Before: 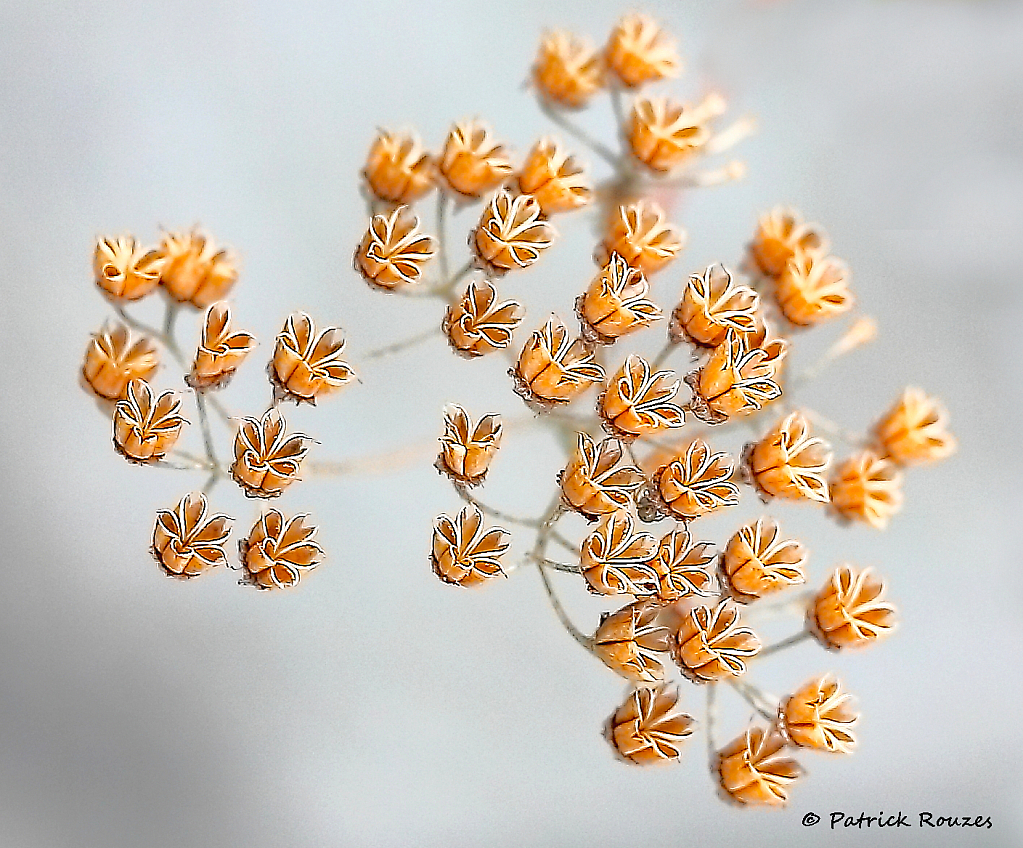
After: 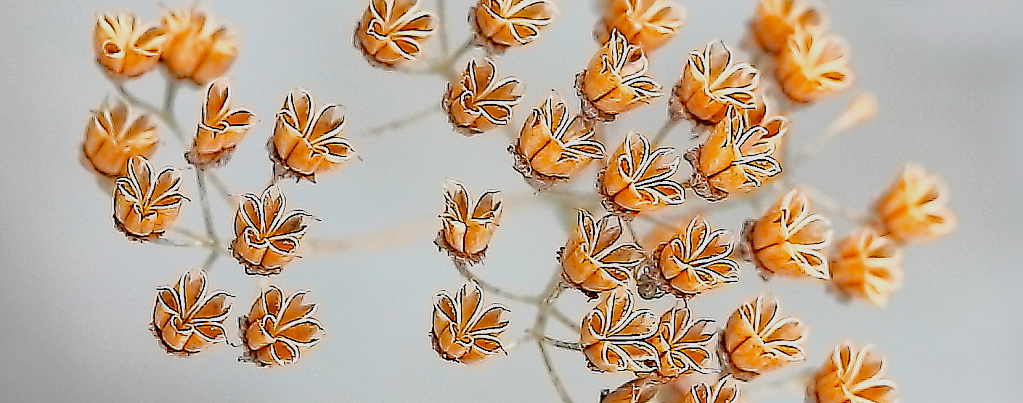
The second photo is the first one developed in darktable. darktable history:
crop and rotate: top 26.364%, bottom 26.013%
filmic rgb: black relative exposure -15.08 EV, white relative exposure 3 EV, threshold 5.99 EV, target black luminance 0%, hardness 9.28, latitude 98.41%, contrast 0.914, shadows ↔ highlights balance 0.771%, color science v5 (2021), contrast in shadows safe, contrast in highlights safe, enable highlight reconstruction true
